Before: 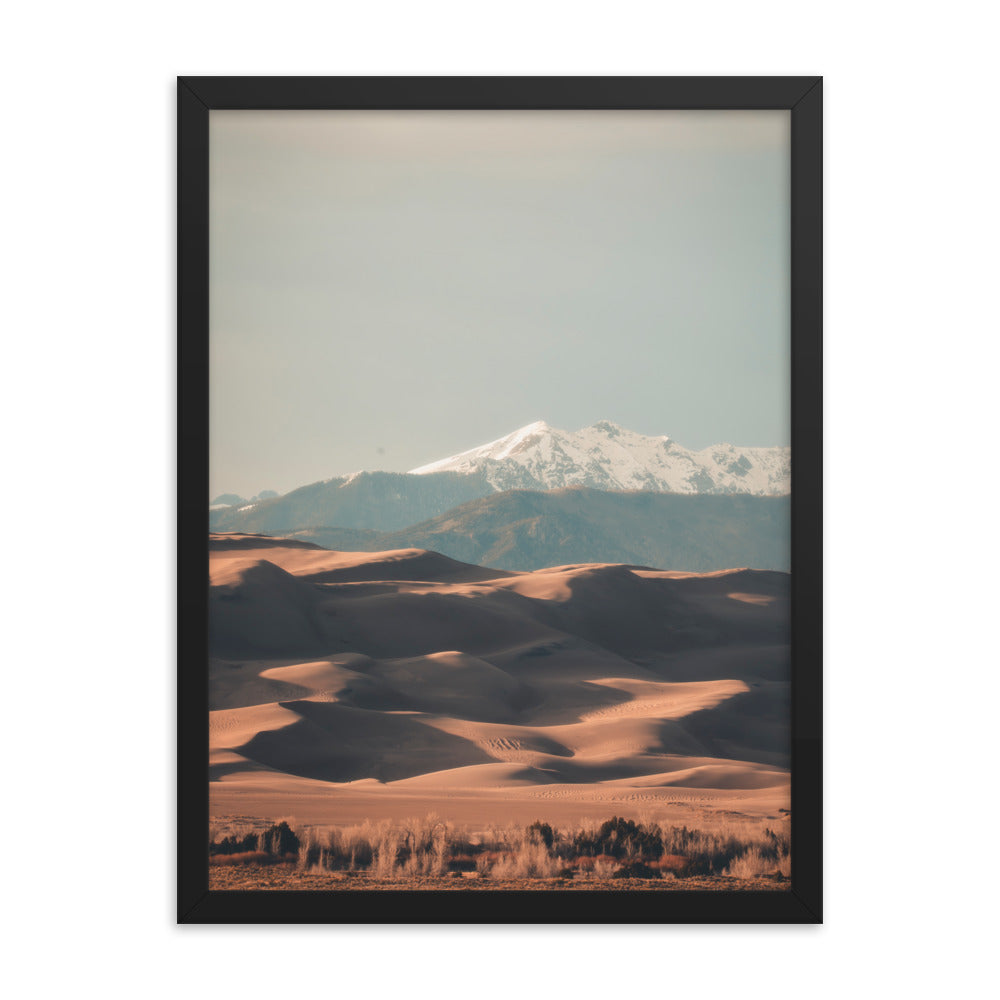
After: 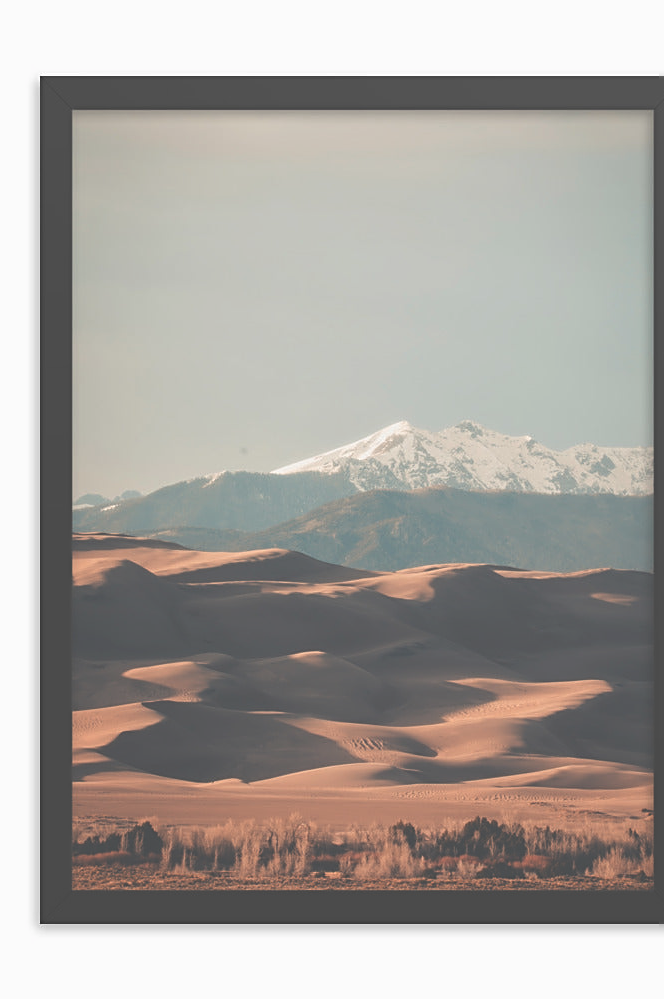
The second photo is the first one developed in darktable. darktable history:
exposure: black level correction -0.063, exposure -0.049 EV, compensate highlight preservation false
crop and rotate: left 13.735%, right 19.765%
sharpen: on, module defaults
